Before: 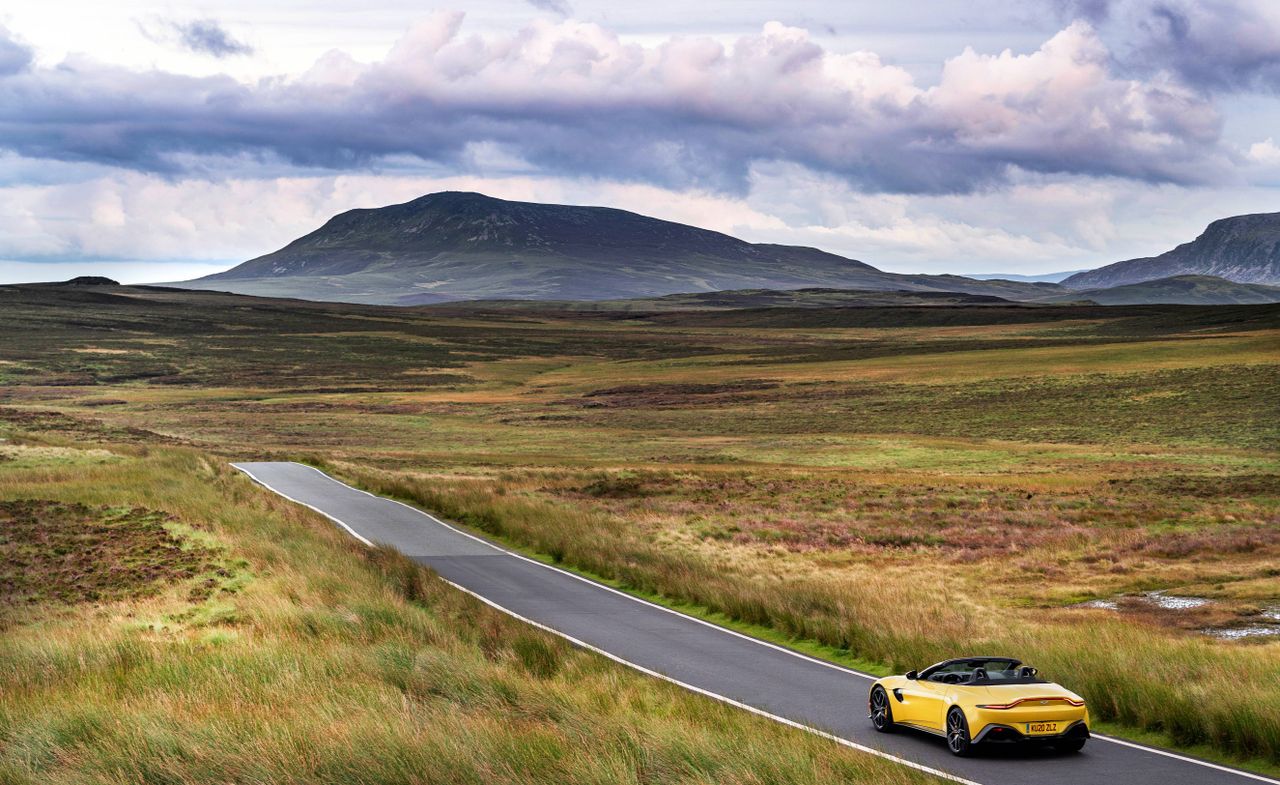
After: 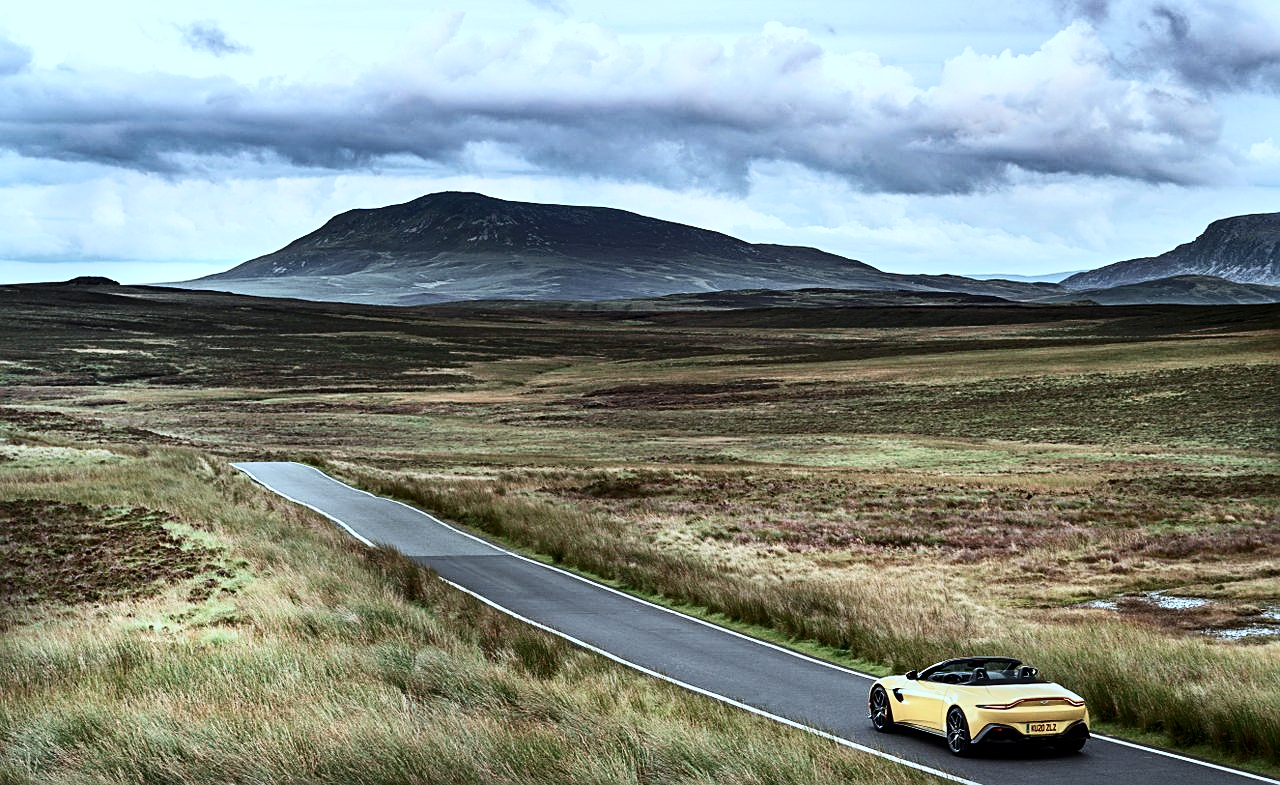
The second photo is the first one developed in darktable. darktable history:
color correction: highlights a* -12.61, highlights b* -17.45, saturation 0.71
sharpen: on, module defaults
contrast brightness saturation: contrast 0.276
